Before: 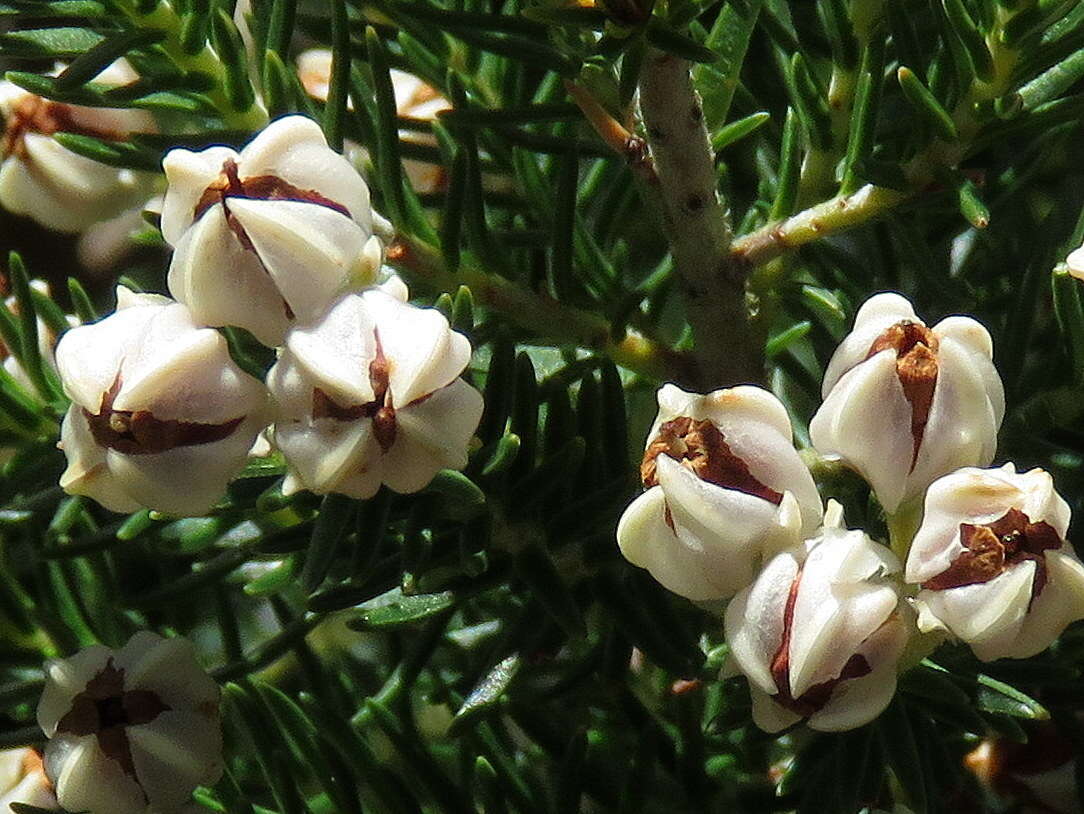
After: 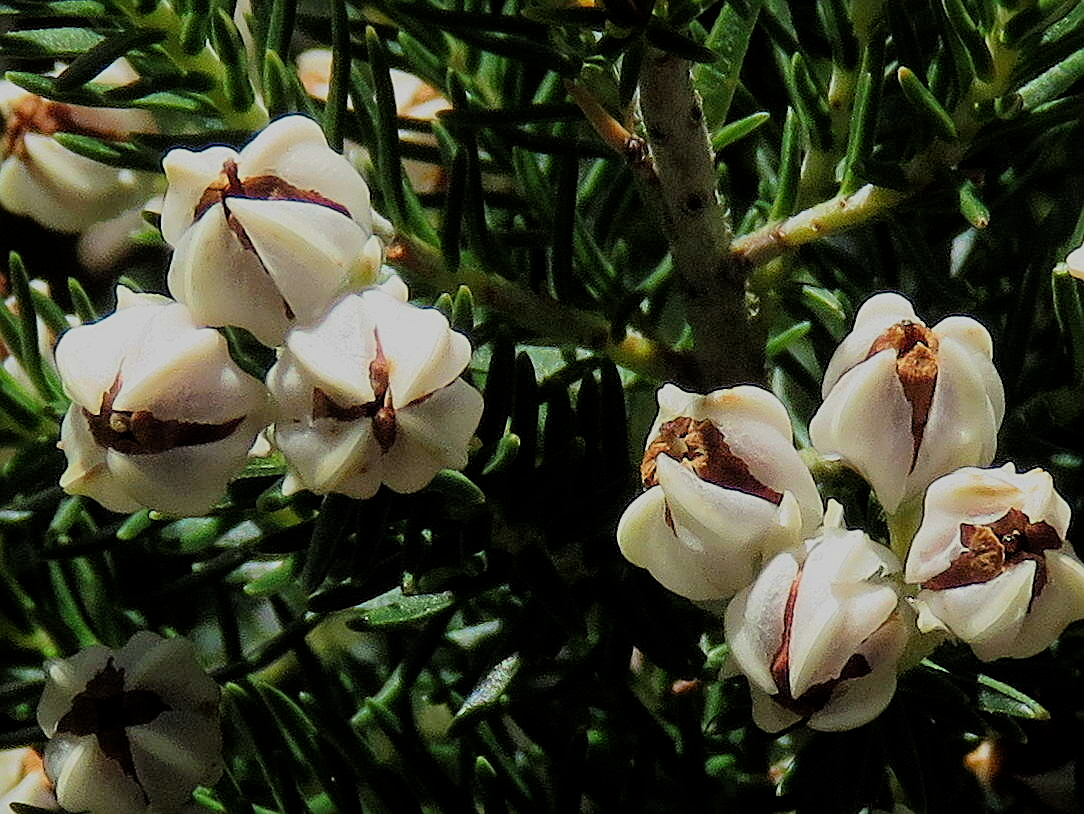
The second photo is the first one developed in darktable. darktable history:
filmic rgb: middle gray luminance 29.75%, black relative exposure -8.91 EV, white relative exposure 7 EV, target black luminance 0%, hardness 2.95, latitude 1.53%, contrast 0.962, highlights saturation mix 6.2%, shadows ↔ highlights balance 12.02%, color science v6 (2022)
sharpen: on, module defaults
